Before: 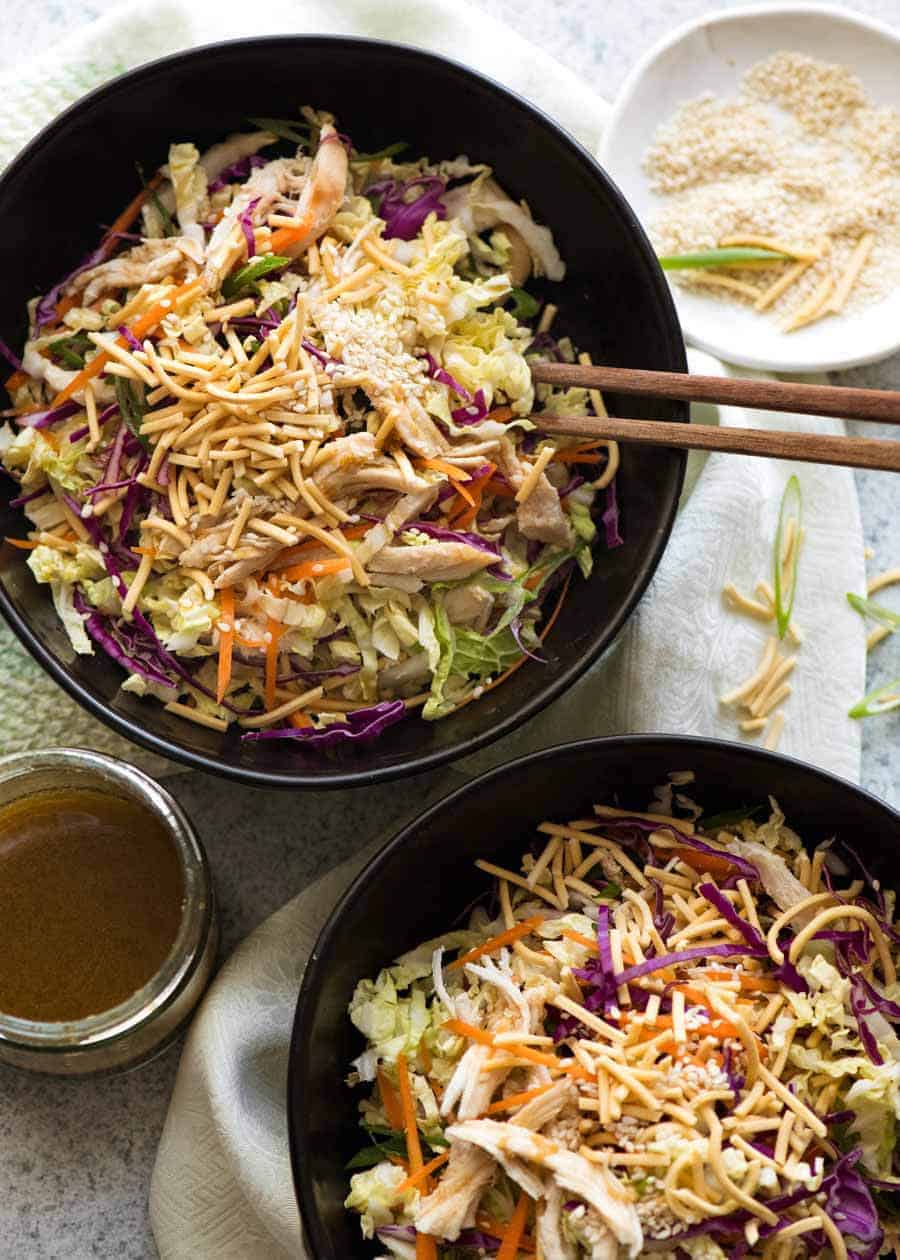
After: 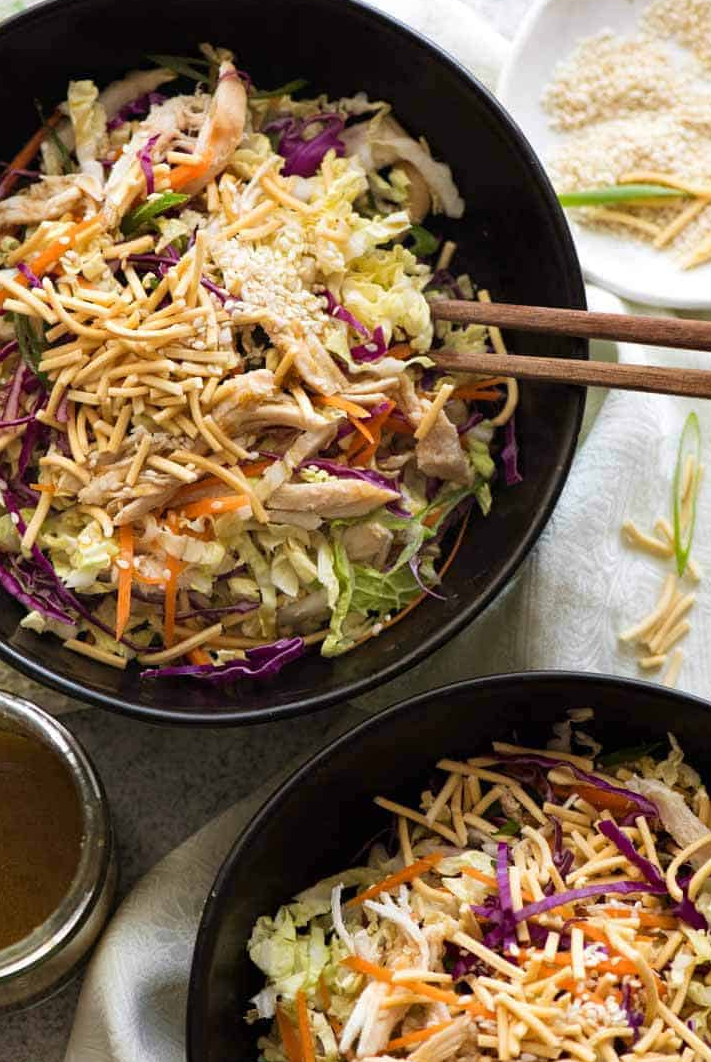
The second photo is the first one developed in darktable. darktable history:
crop: left 11.313%, top 5.072%, right 9.563%, bottom 10.592%
